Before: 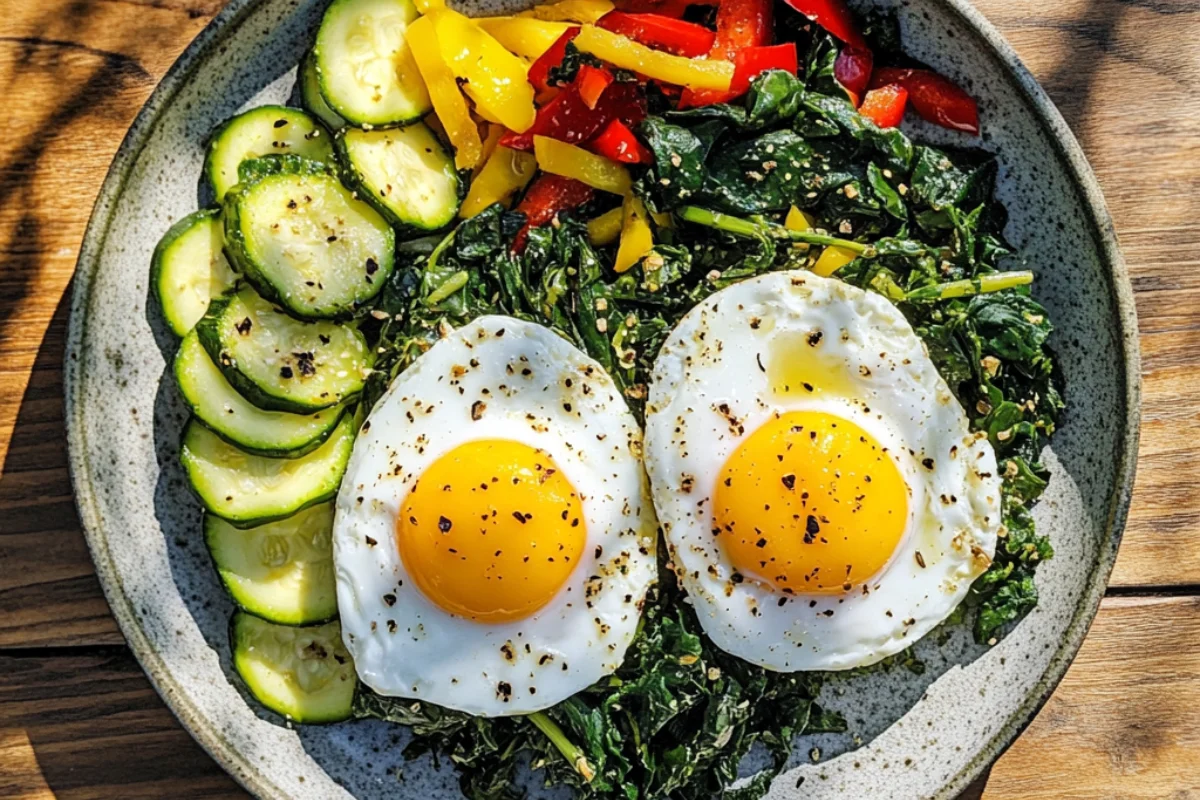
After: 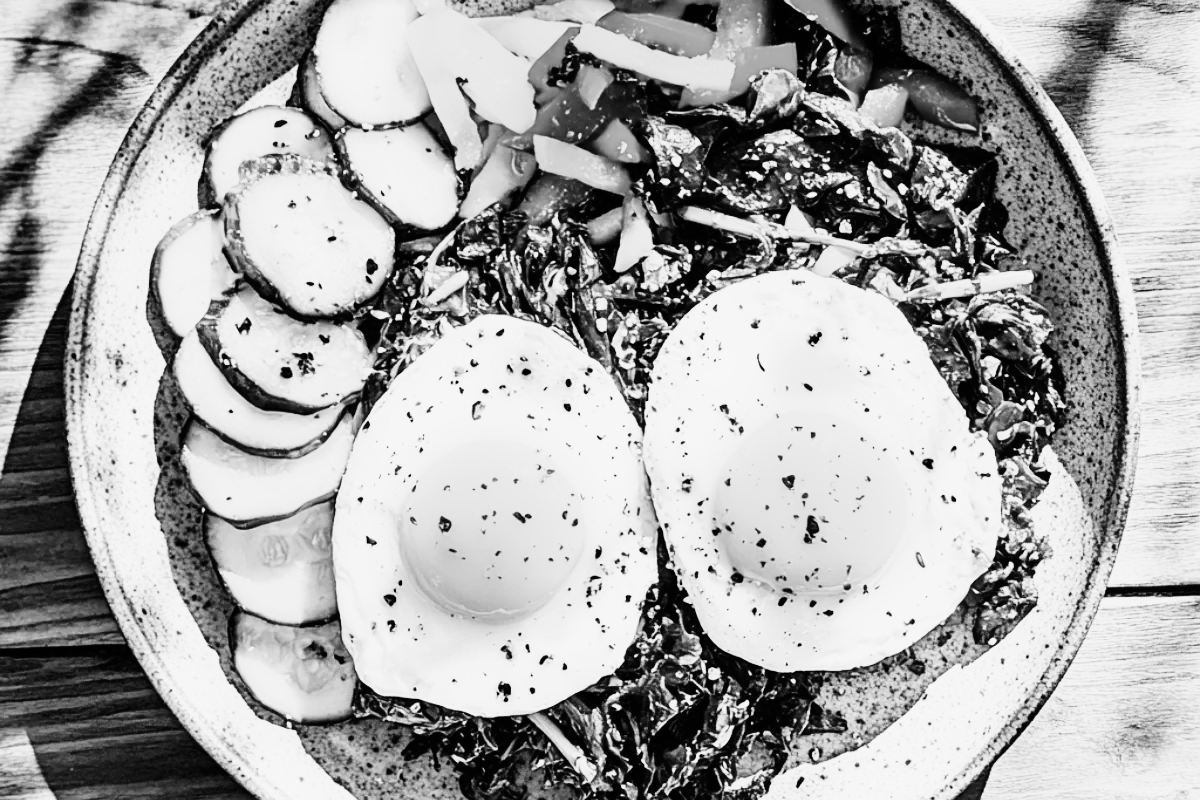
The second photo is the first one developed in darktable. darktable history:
monochrome: on, module defaults
tone curve: curves: ch0 [(0, 0) (0.091, 0.077) (0.389, 0.458) (0.745, 0.82) (0.856, 0.899) (0.92, 0.938) (1, 0.973)]; ch1 [(0, 0) (0.437, 0.404) (0.5, 0.5) (0.529, 0.55) (0.58, 0.6) (0.616, 0.649) (1, 1)]; ch2 [(0, 0) (0.442, 0.415) (0.5, 0.5) (0.535, 0.557) (0.585, 0.62) (1, 1)], color space Lab, independent channels, preserve colors none
base curve: curves: ch0 [(0, 0) (0.007, 0.004) (0.027, 0.03) (0.046, 0.07) (0.207, 0.54) (0.442, 0.872) (0.673, 0.972) (1, 1)], preserve colors none
